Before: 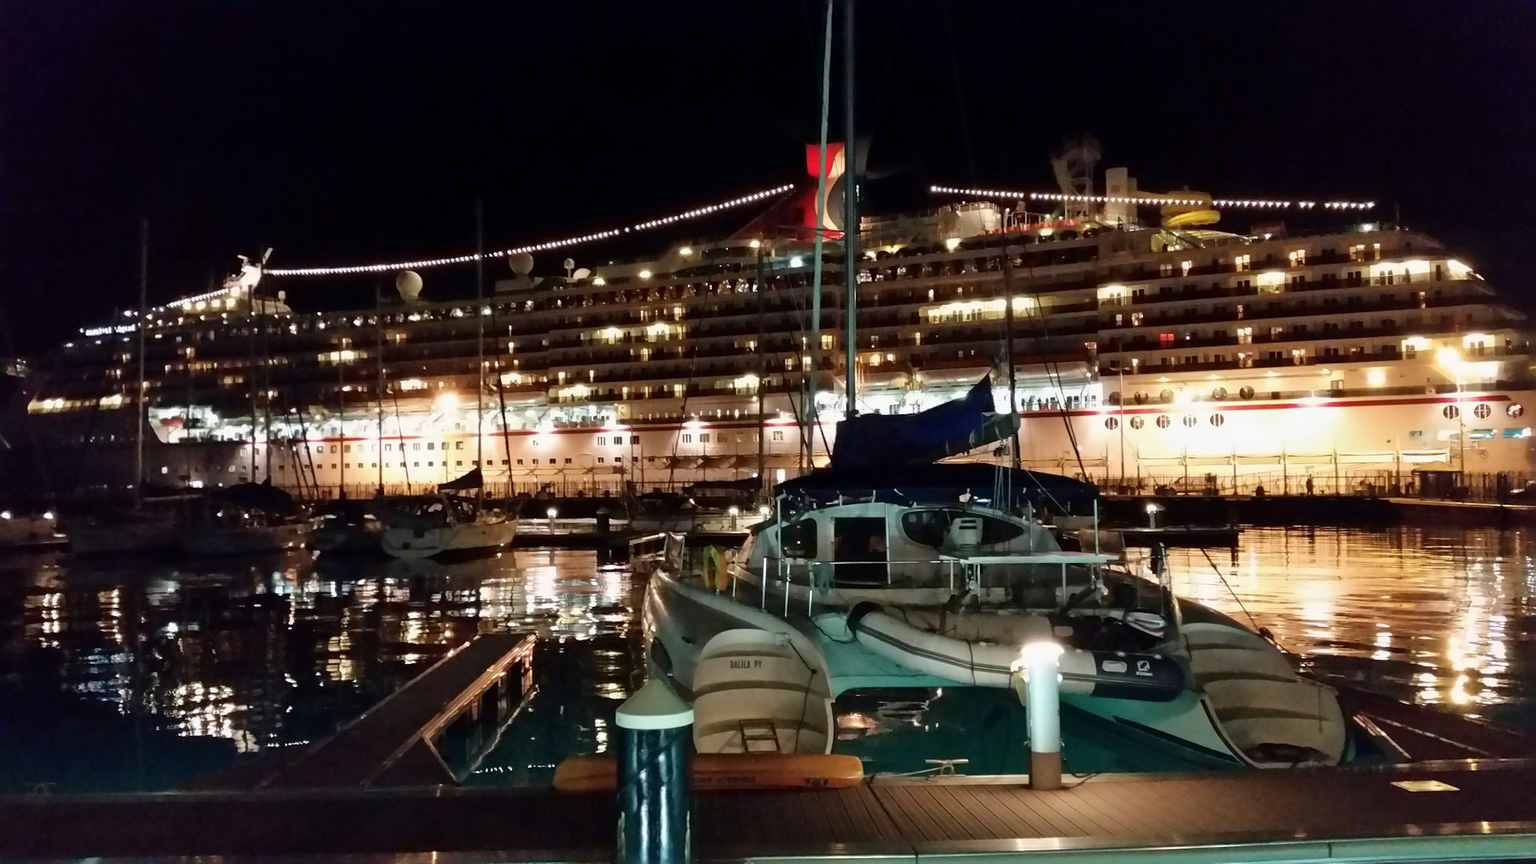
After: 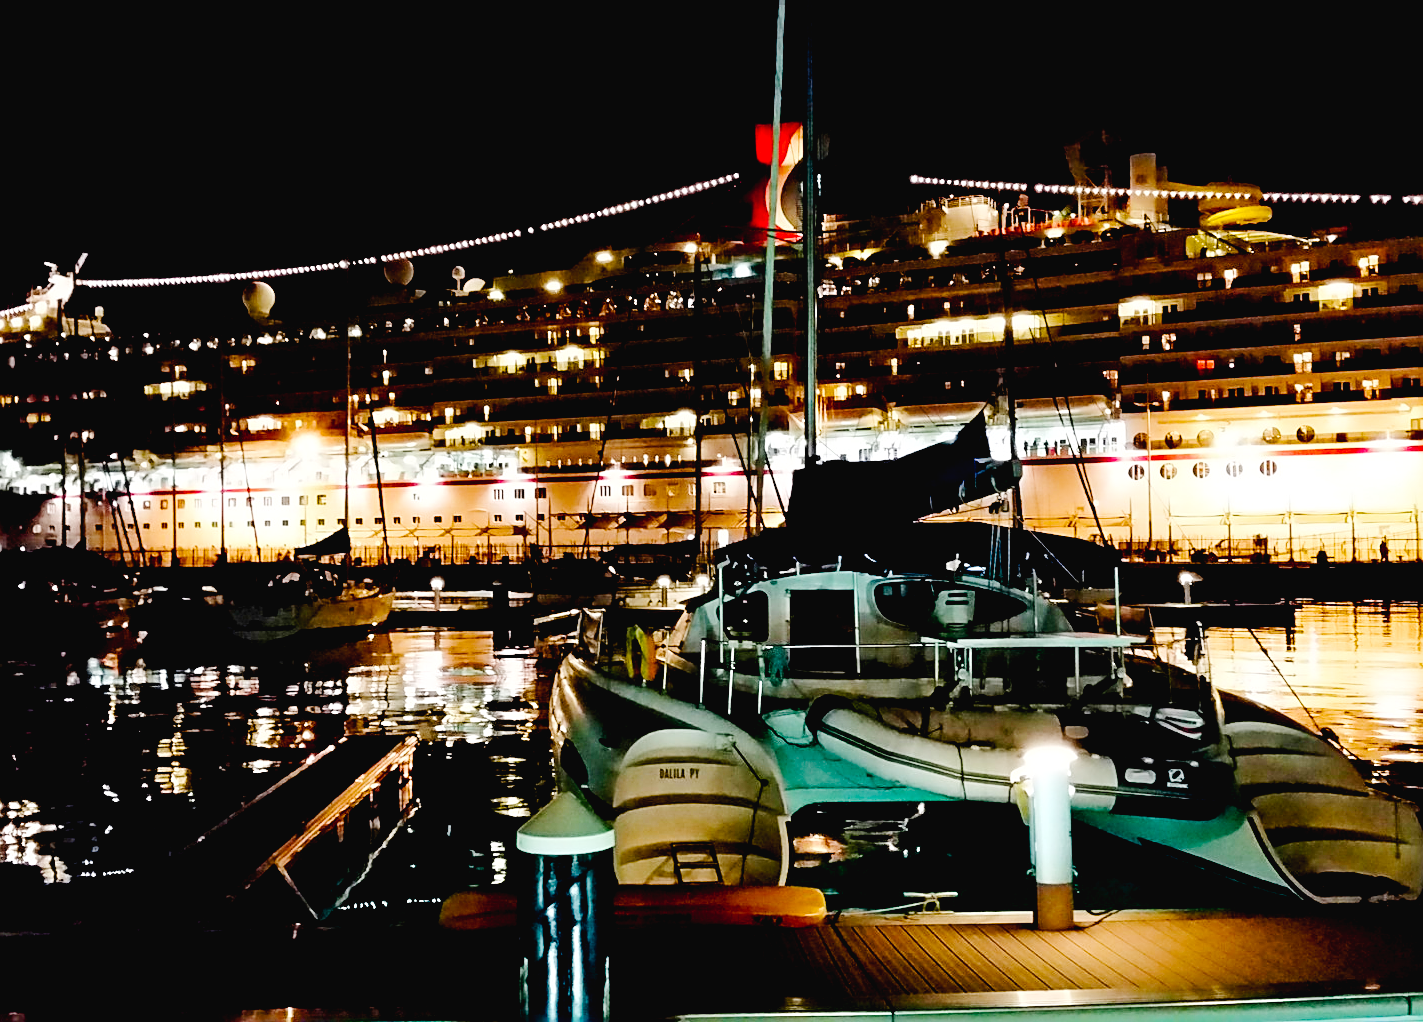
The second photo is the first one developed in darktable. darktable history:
crop and rotate: left 13.213%, top 5.297%, right 12.632%
exposure: black level correction 0.027, exposure 0.182 EV, compensate highlight preservation false
sharpen: on, module defaults
color balance rgb: perceptual saturation grading › global saturation 30.448%, perceptual brilliance grading › highlights 6.283%, perceptual brilliance grading › mid-tones 17.051%, perceptual brilliance grading › shadows -5.186%
tone curve: curves: ch0 [(0, 0.026) (0.104, 0.1) (0.233, 0.262) (0.398, 0.507) (0.498, 0.621) (0.65, 0.757) (0.835, 0.883) (1, 0.961)]; ch1 [(0, 0) (0.346, 0.307) (0.408, 0.369) (0.453, 0.457) (0.482, 0.476) (0.502, 0.498) (0.521, 0.507) (0.553, 0.554) (0.638, 0.646) (0.693, 0.727) (1, 1)]; ch2 [(0, 0) (0.366, 0.337) (0.434, 0.46) (0.485, 0.494) (0.5, 0.494) (0.511, 0.508) (0.537, 0.55) (0.579, 0.599) (0.663, 0.67) (1, 1)], preserve colors none
